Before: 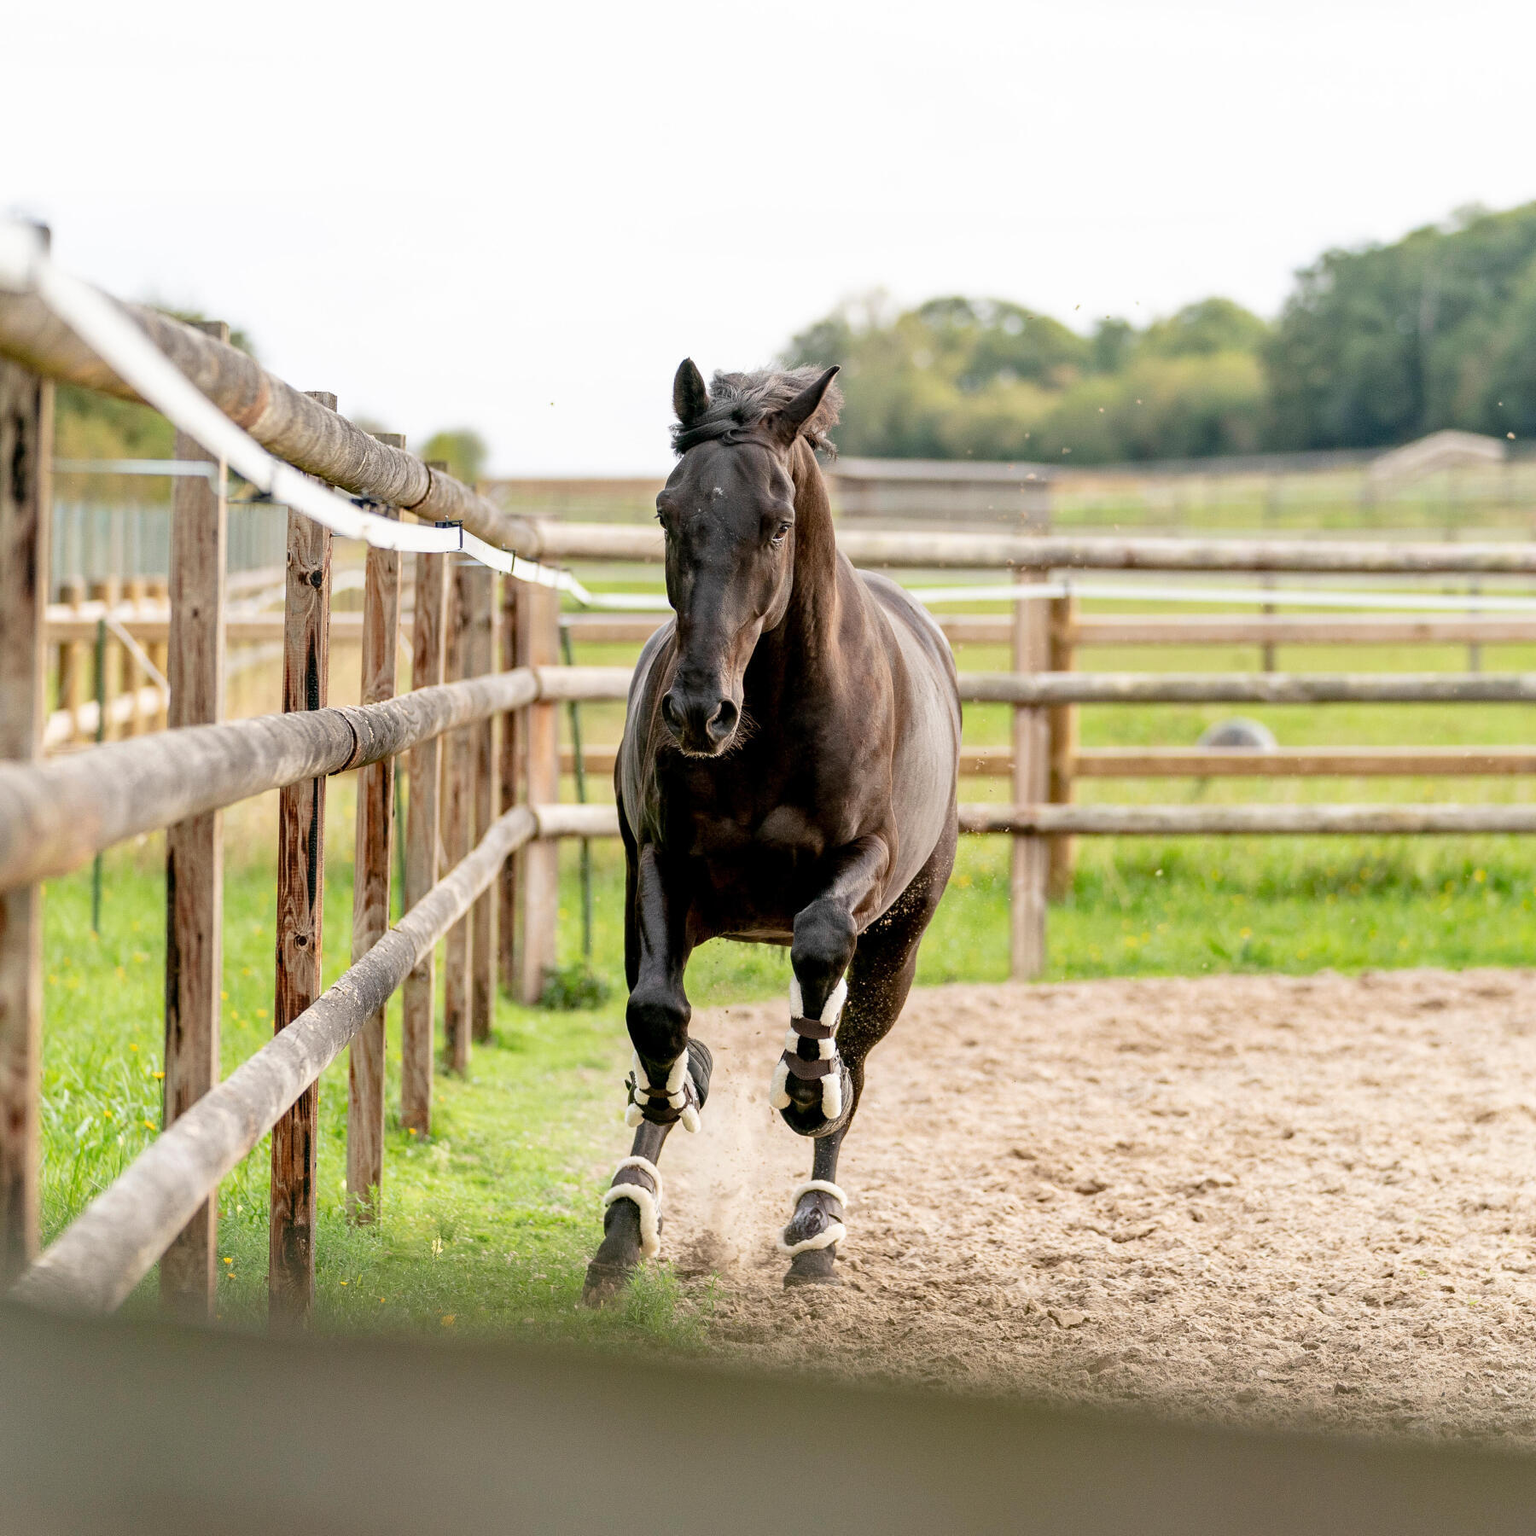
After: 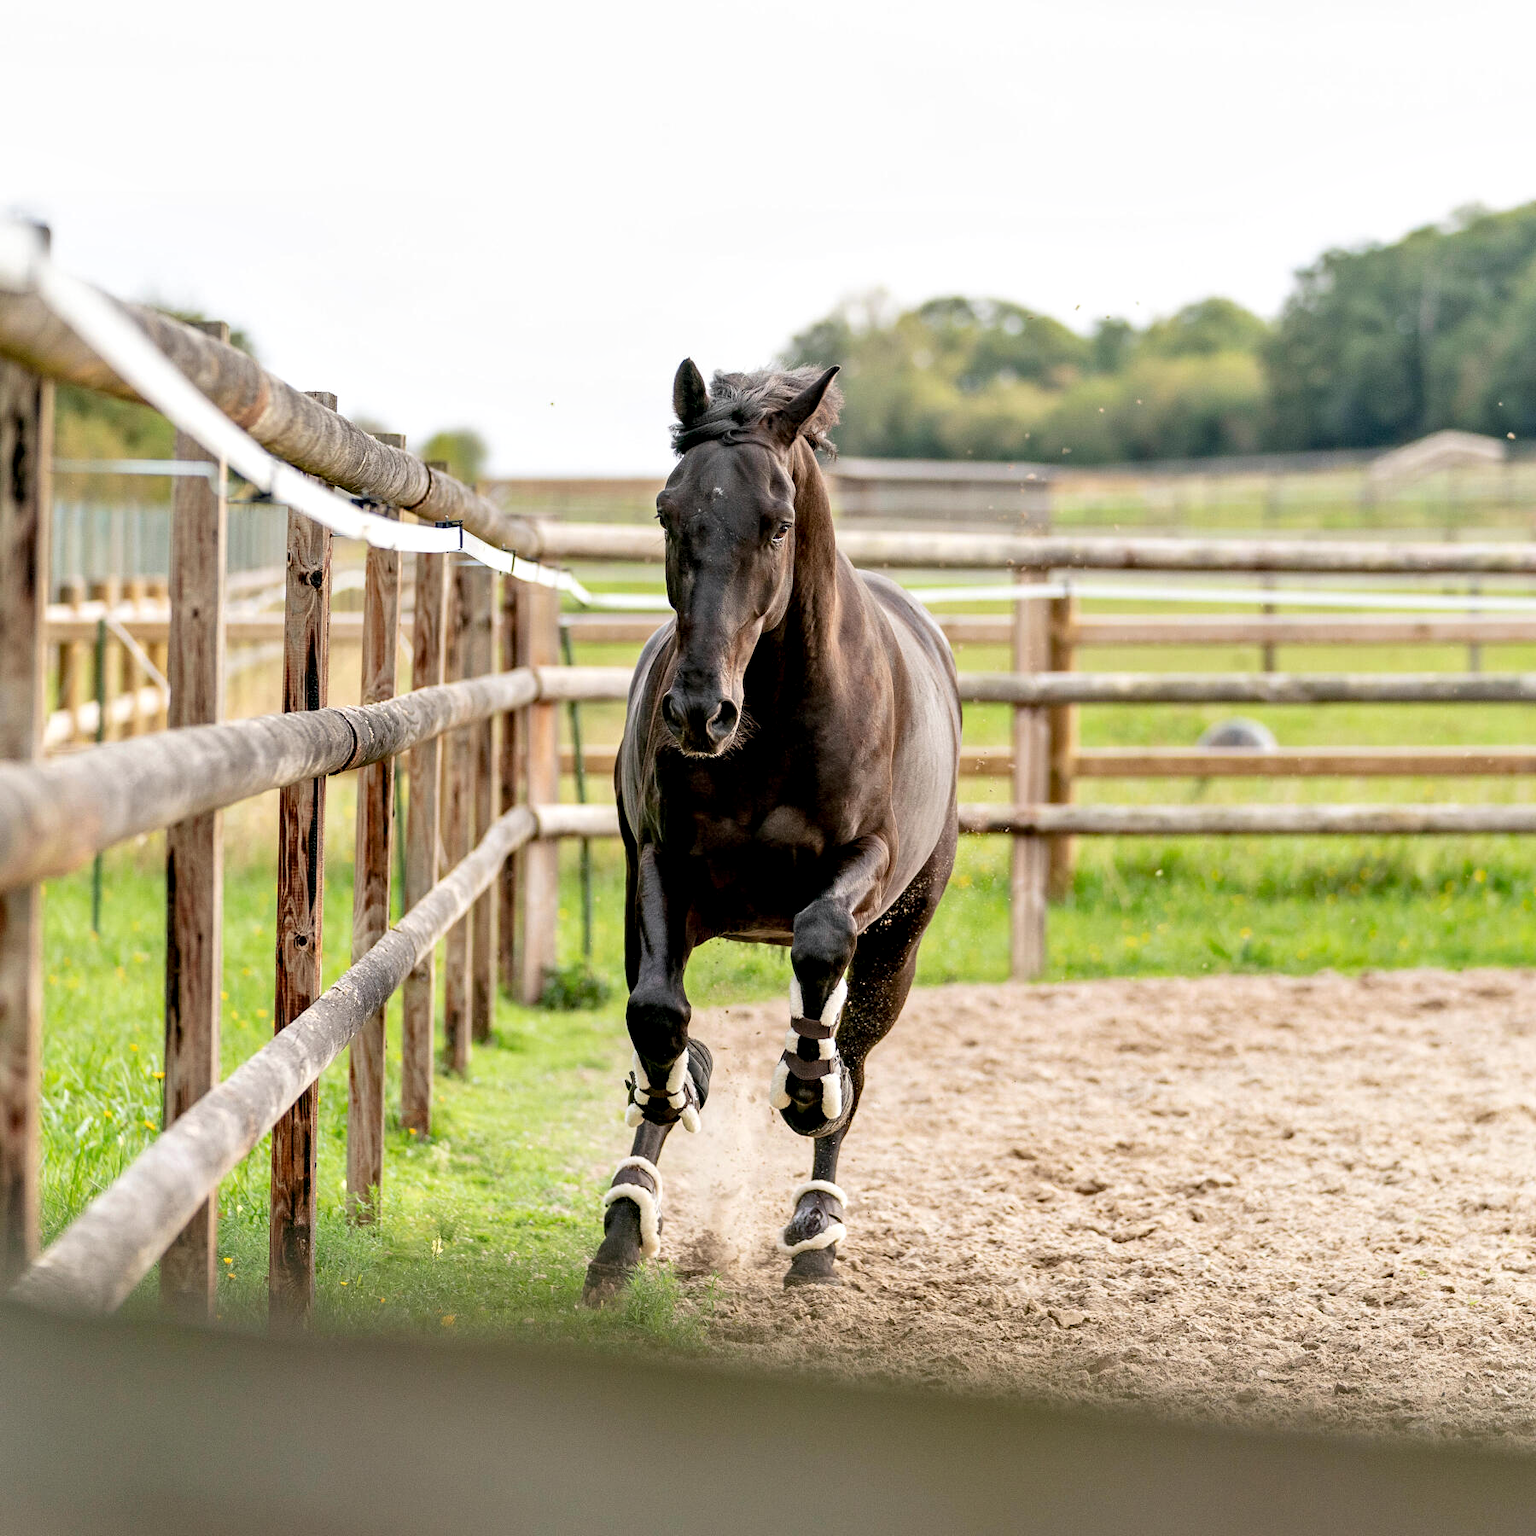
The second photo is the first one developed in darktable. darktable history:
contrast equalizer: y [[0.6 ×6], [0.55 ×6], [0 ×6], [0 ×6], [0 ×6]], mix 0.354
